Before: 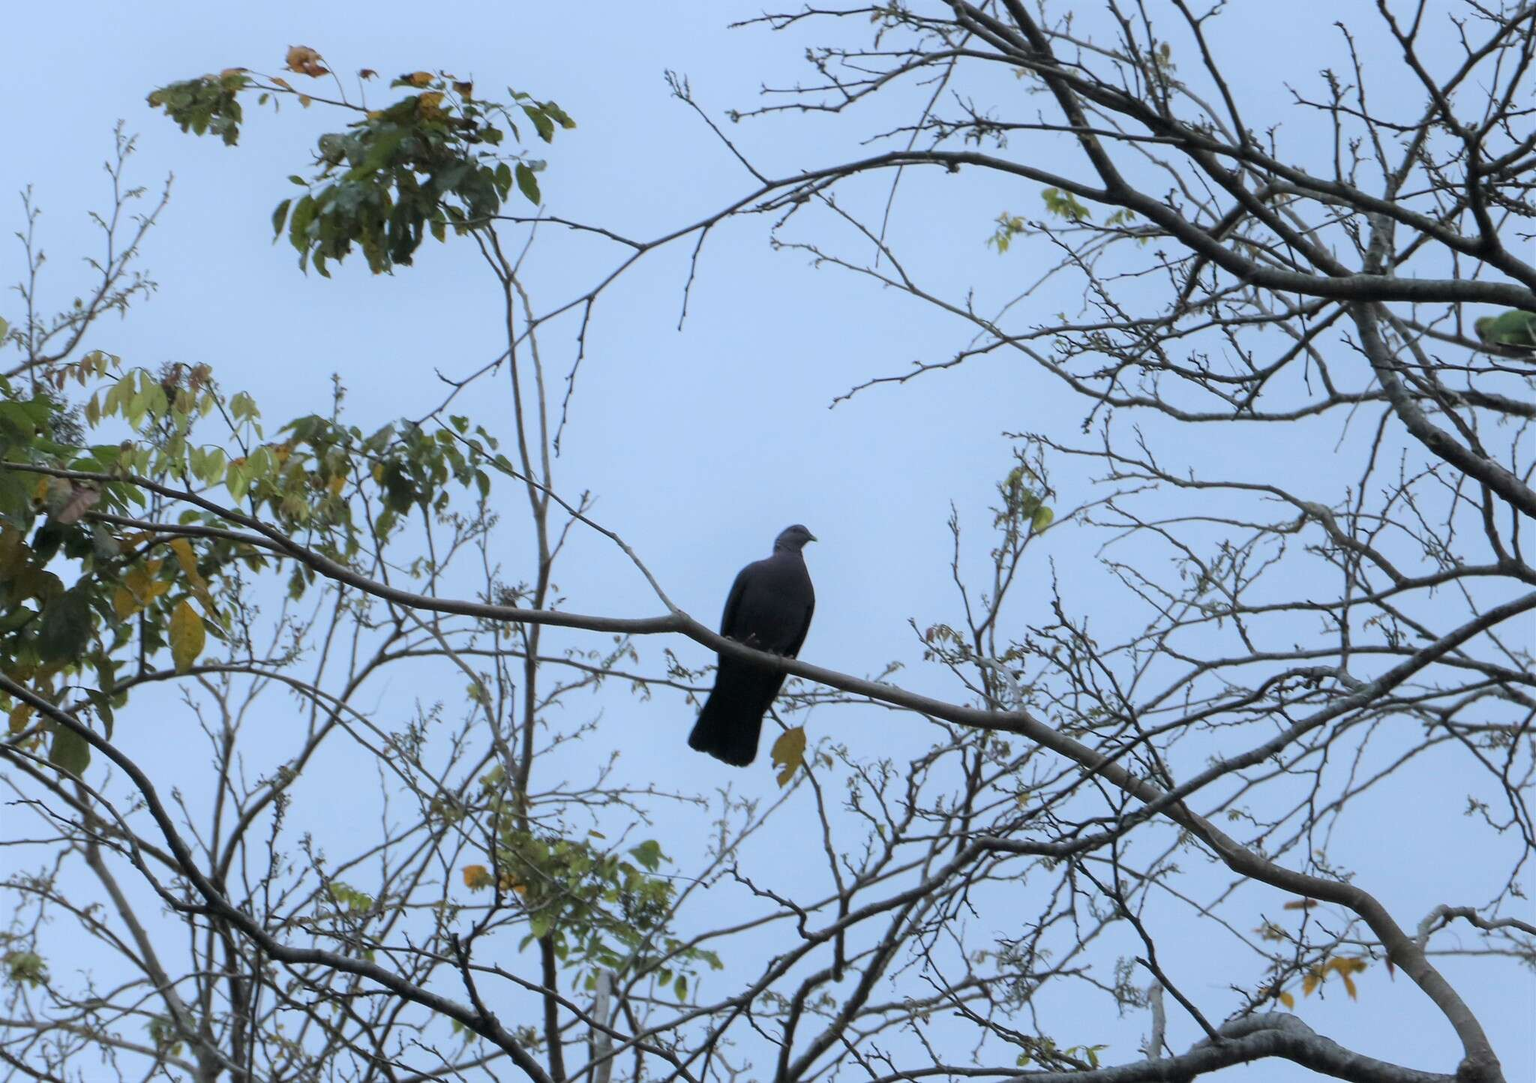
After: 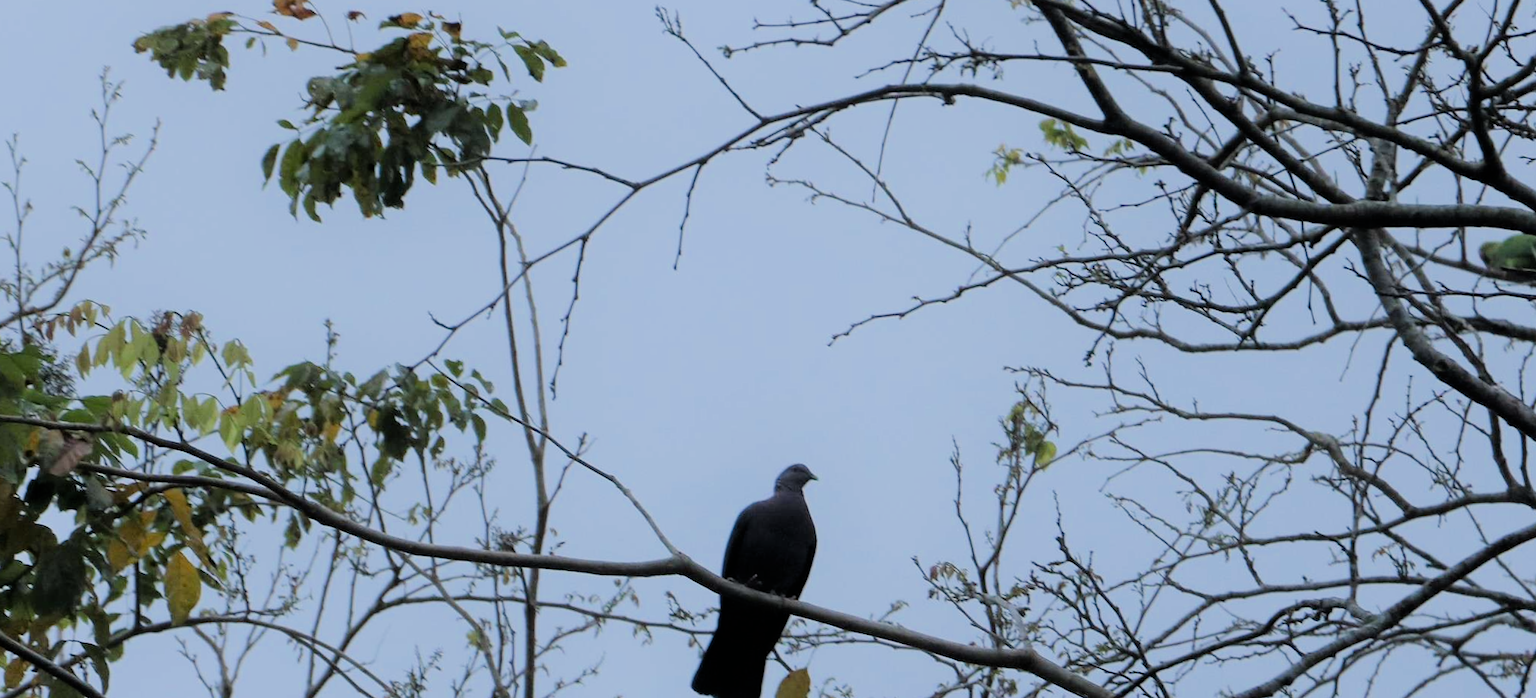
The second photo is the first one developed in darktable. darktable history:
color balance: contrast 10%
rotate and perspective: rotation -1°, crop left 0.011, crop right 0.989, crop top 0.025, crop bottom 0.975
crop and rotate: top 4.848%, bottom 29.503%
filmic rgb: black relative exposure -7.65 EV, white relative exposure 4.56 EV, hardness 3.61
